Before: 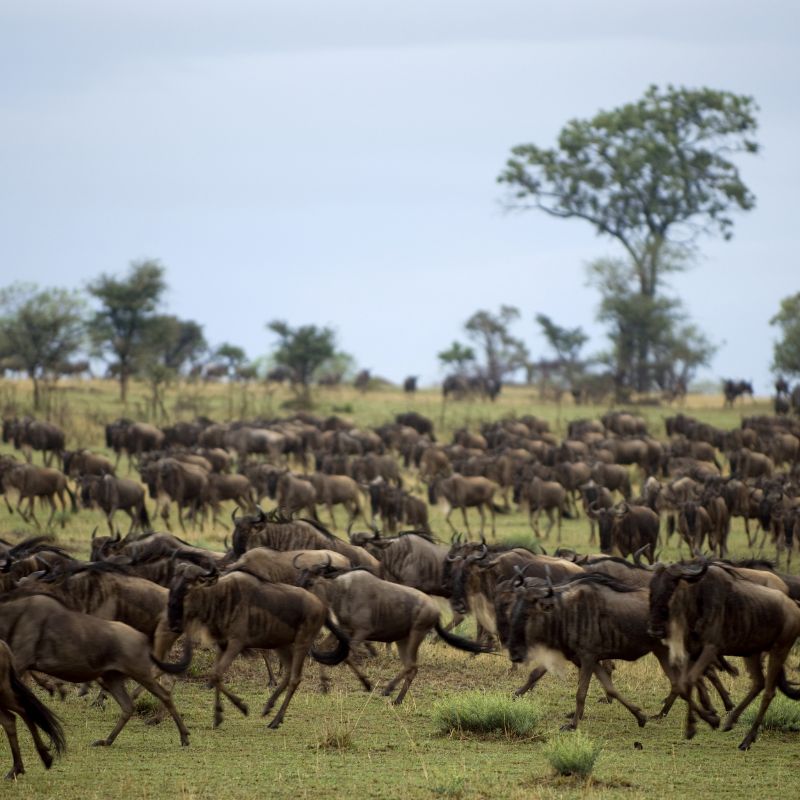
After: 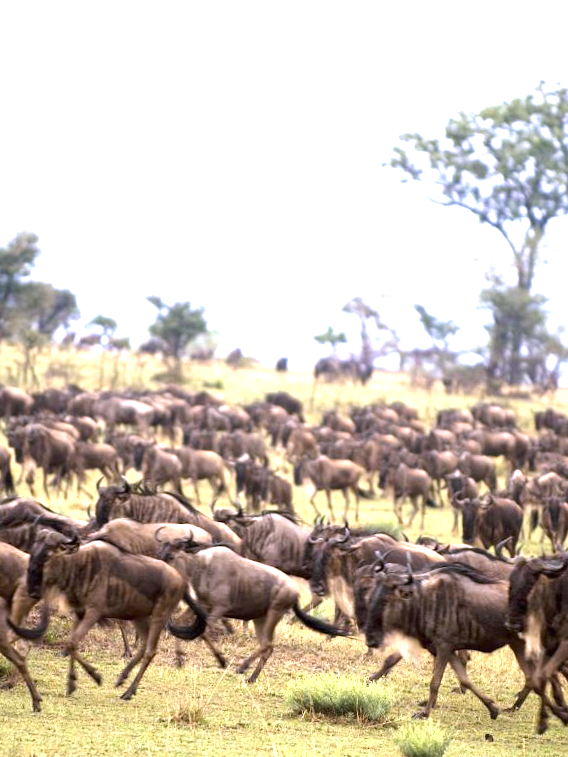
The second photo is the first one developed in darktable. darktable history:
white balance: red 1.066, blue 1.119
crop and rotate: angle -3.27°, left 14.277%, top 0.028%, right 10.766%, bottom 0.028%
exposure: black level correction 0, exposure 1.7 EV, compensate exposure bias true, compensate highlight preservation false
